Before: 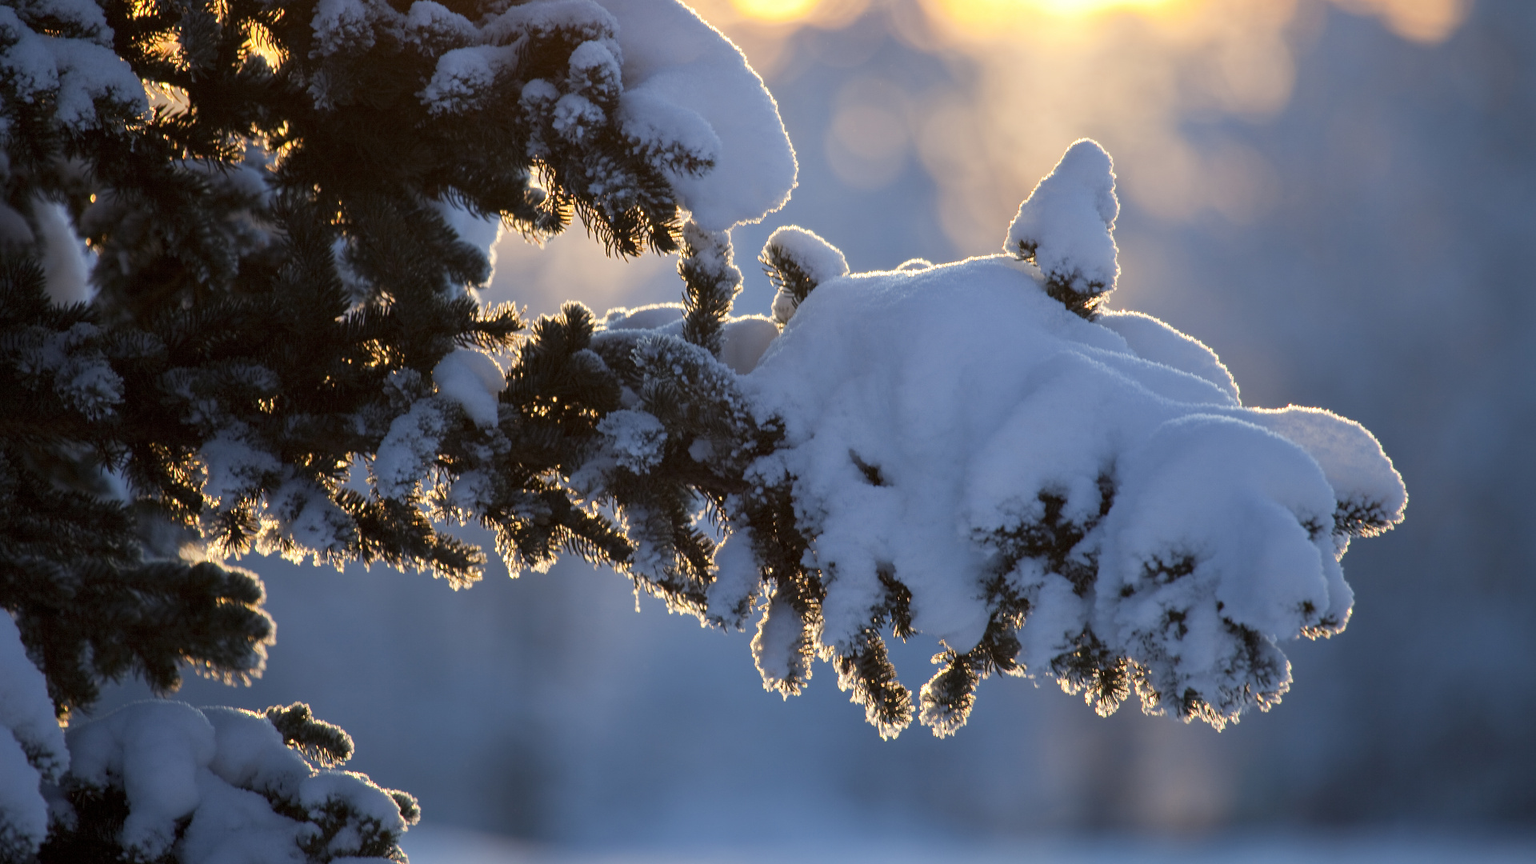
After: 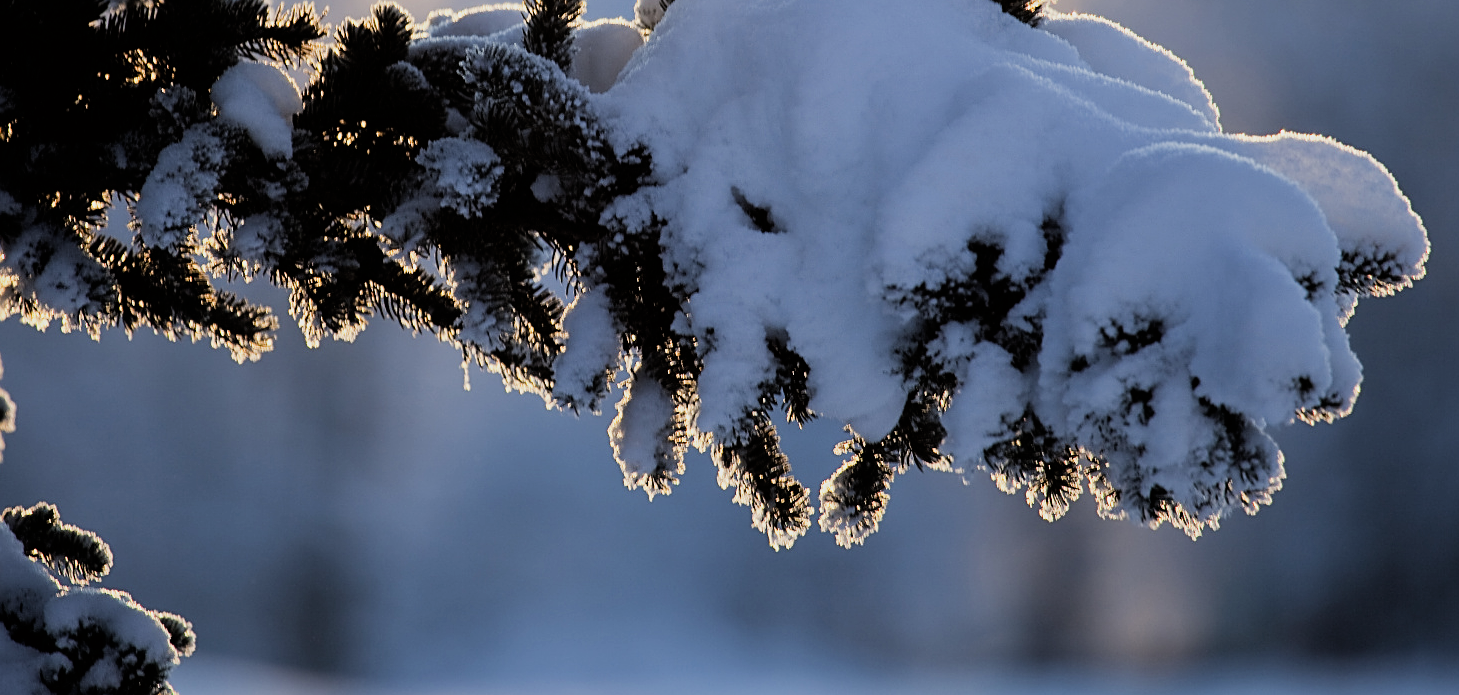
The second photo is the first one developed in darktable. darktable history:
sharpen: on, module defaults
crop and rotate: left 17.193%, top 34.738%, right 6.775%, bottom 0.881%
filmic rgb: black relative exposure -5.07 EV, white relative exposure 3.97 EV, threshold 5.97 EV, hardness 2.9, contrast 1.297, highlights saturation mix -28.58%, enable highlight reconstruction true
